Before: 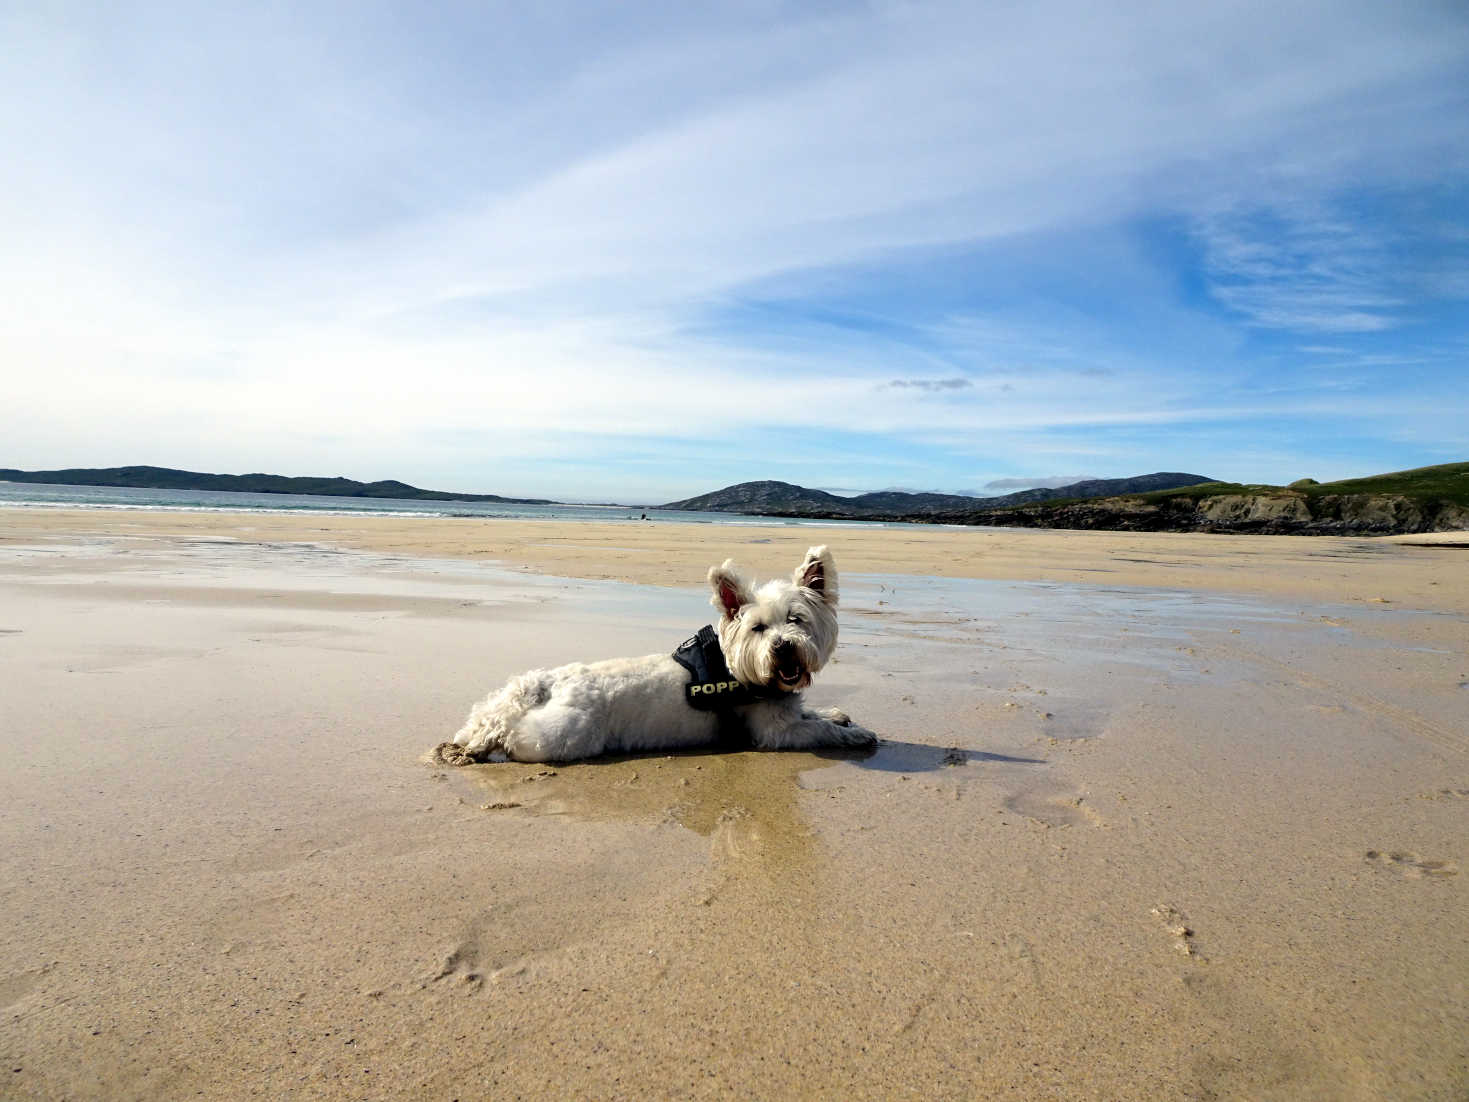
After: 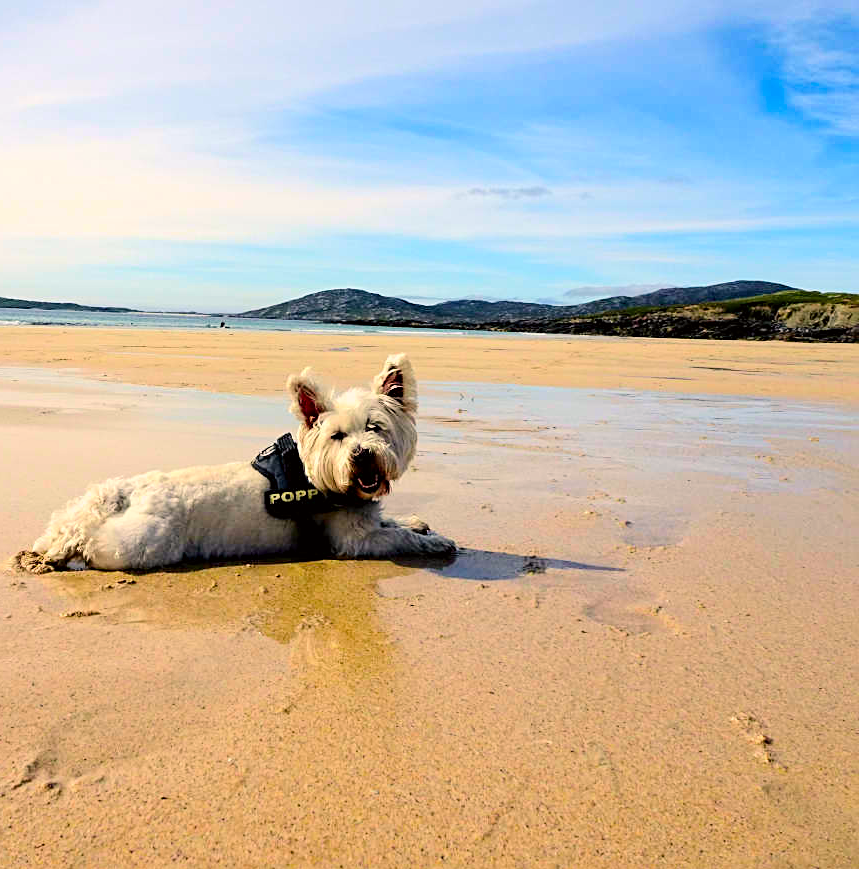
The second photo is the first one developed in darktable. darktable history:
crop and rotate: left 28.683%, top 17.444%, right 12.786%, bottom 3.645%
tone curve: curves: ch0 [(0, 0) (0.091, 0.074) (0.184, 0.168) (0.491, 0.519) (0.748, 0.765) (1, 0.919)]; ch1 [(0, 0) (0.179, 0.173) (0.322, 0.32) (0.424, 0.424) (0.502, 0.504) (0.56, 0.578) (0.631, 0.667) (0.777, 0.806) (1, 1)]; ch2 [(0, 0) (0.434, 0.447) (0.483, 0.487) (0.547, 0.564) (0.676, 0.673) (1, 1)], color space Lab, independent channels, preserve colors none
color balance rgb: highlights gain › chroma 1.686%, highlights gain › hue 55.1°, perceptual saturation grading › global saturation 30.123%, perceptual brilliance grading › global brilliance 9.491%, perceptual brilliance grading › shadows 15.262%, global vibrance 20%
sharpen: radius 2.179, amount 0.378, threshold 0.029
